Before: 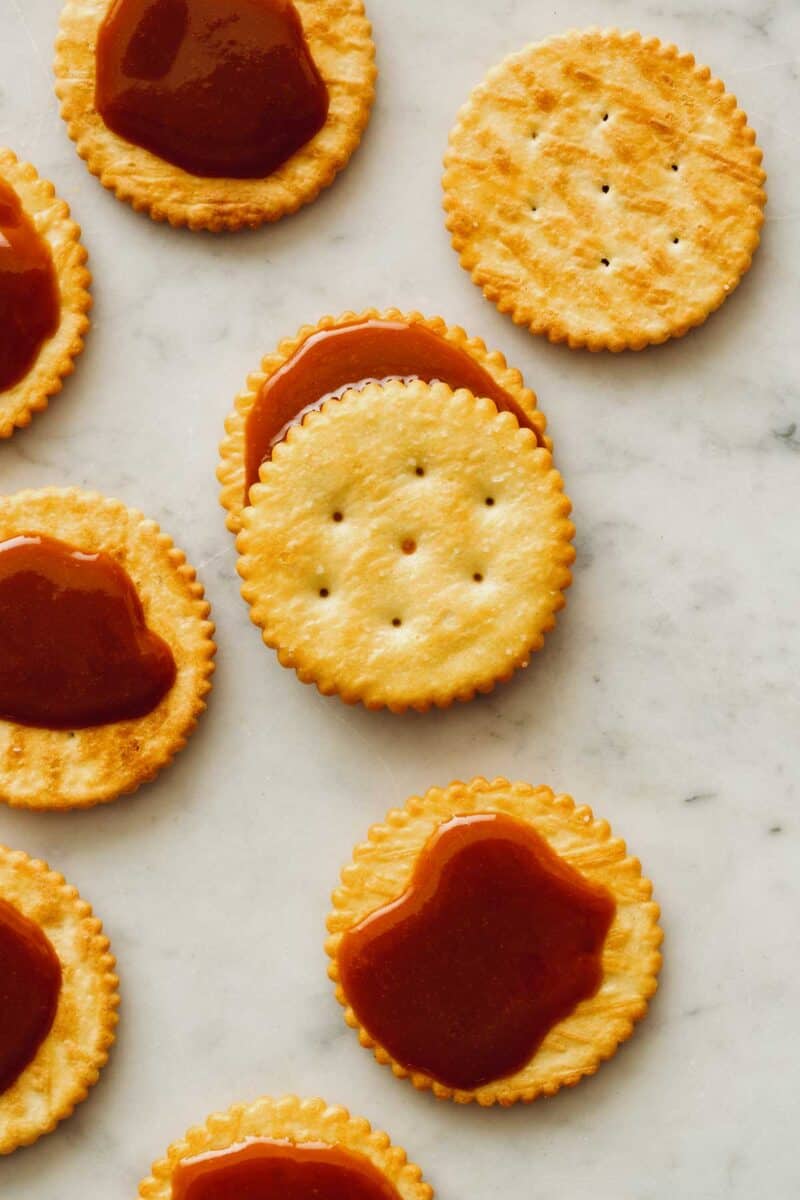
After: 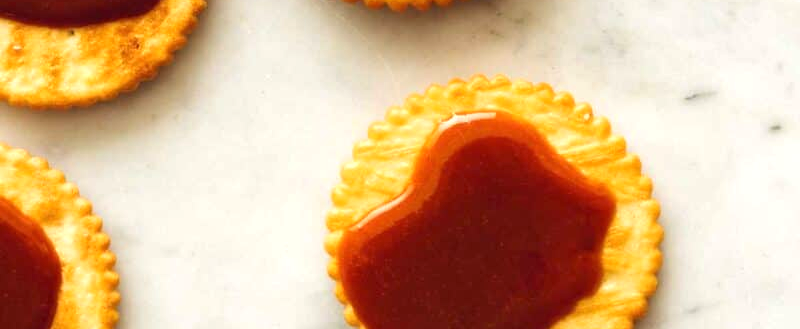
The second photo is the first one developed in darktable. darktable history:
exposure: black level correction 0, exposure 0.598 EV, compensate exposure bias true, compensate highlight preservation false
crop and rotate: top 58.568%, bottom 13.995%
